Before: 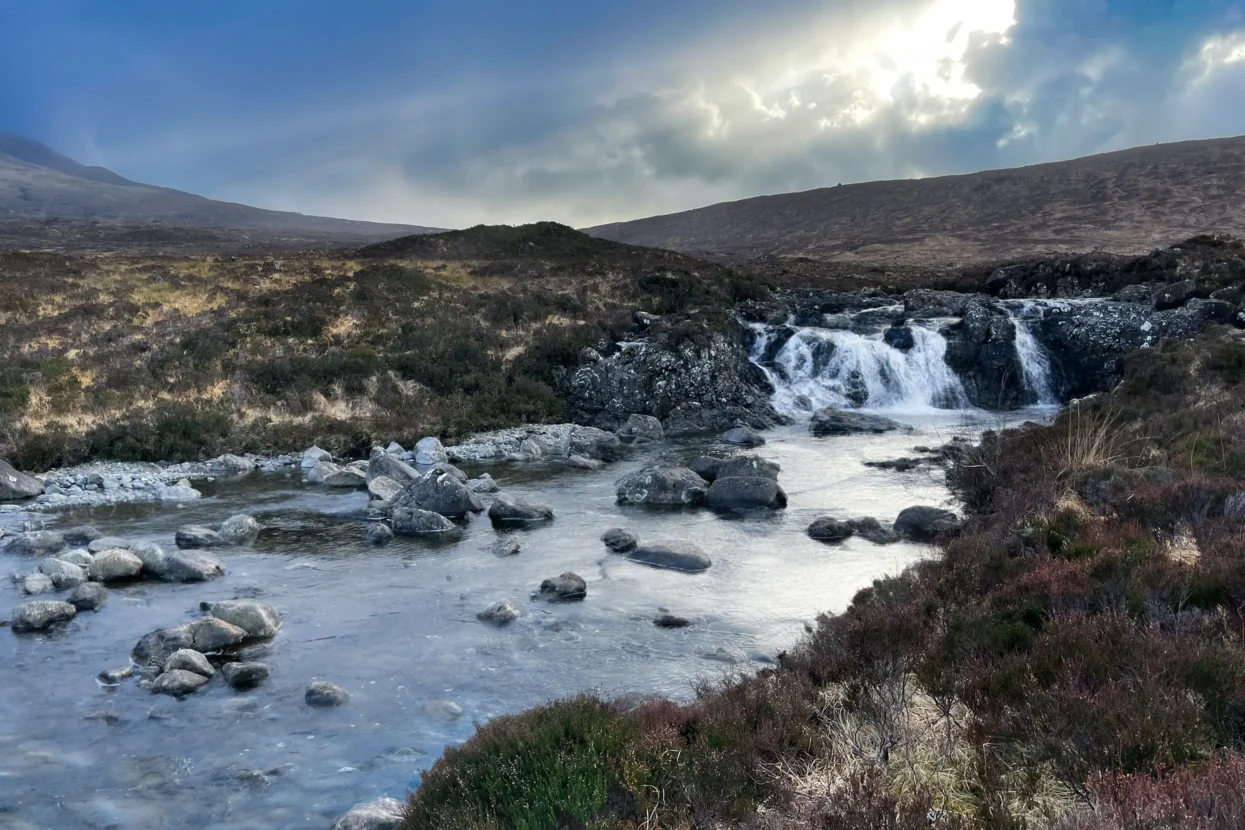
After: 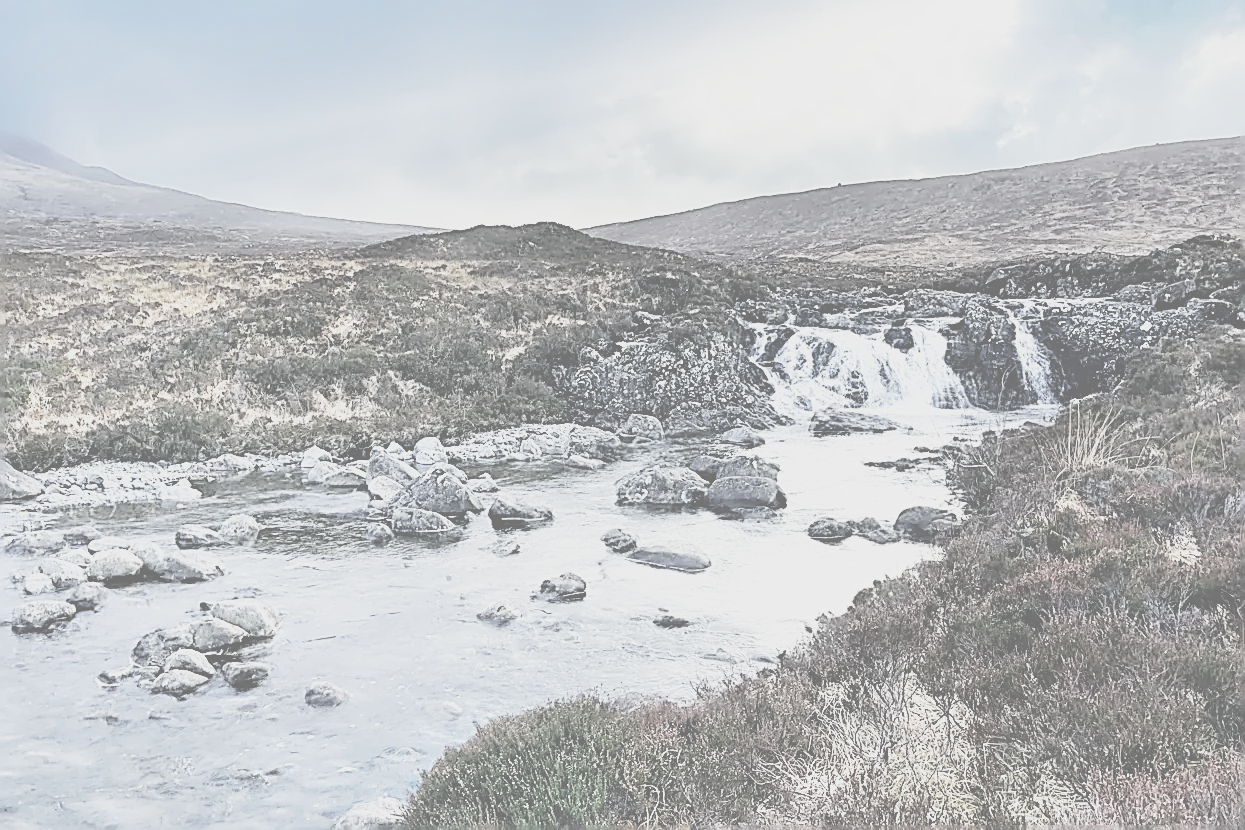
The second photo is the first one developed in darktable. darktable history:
sharpen: amount 2
contrast brightness saturation: contrast -0.32, brightness 0.75, saturation -0.78
fill light: exposure -2 EV, width 8.6
base curve: curves: ch0 [(0, 0) (0.007, 0.004) (0.027, 0.03) (0.046, 0.07) (0.207, 0.54) (0.442, 0.872) (0.673, 0.972) (1, 1)], preserve colors none
